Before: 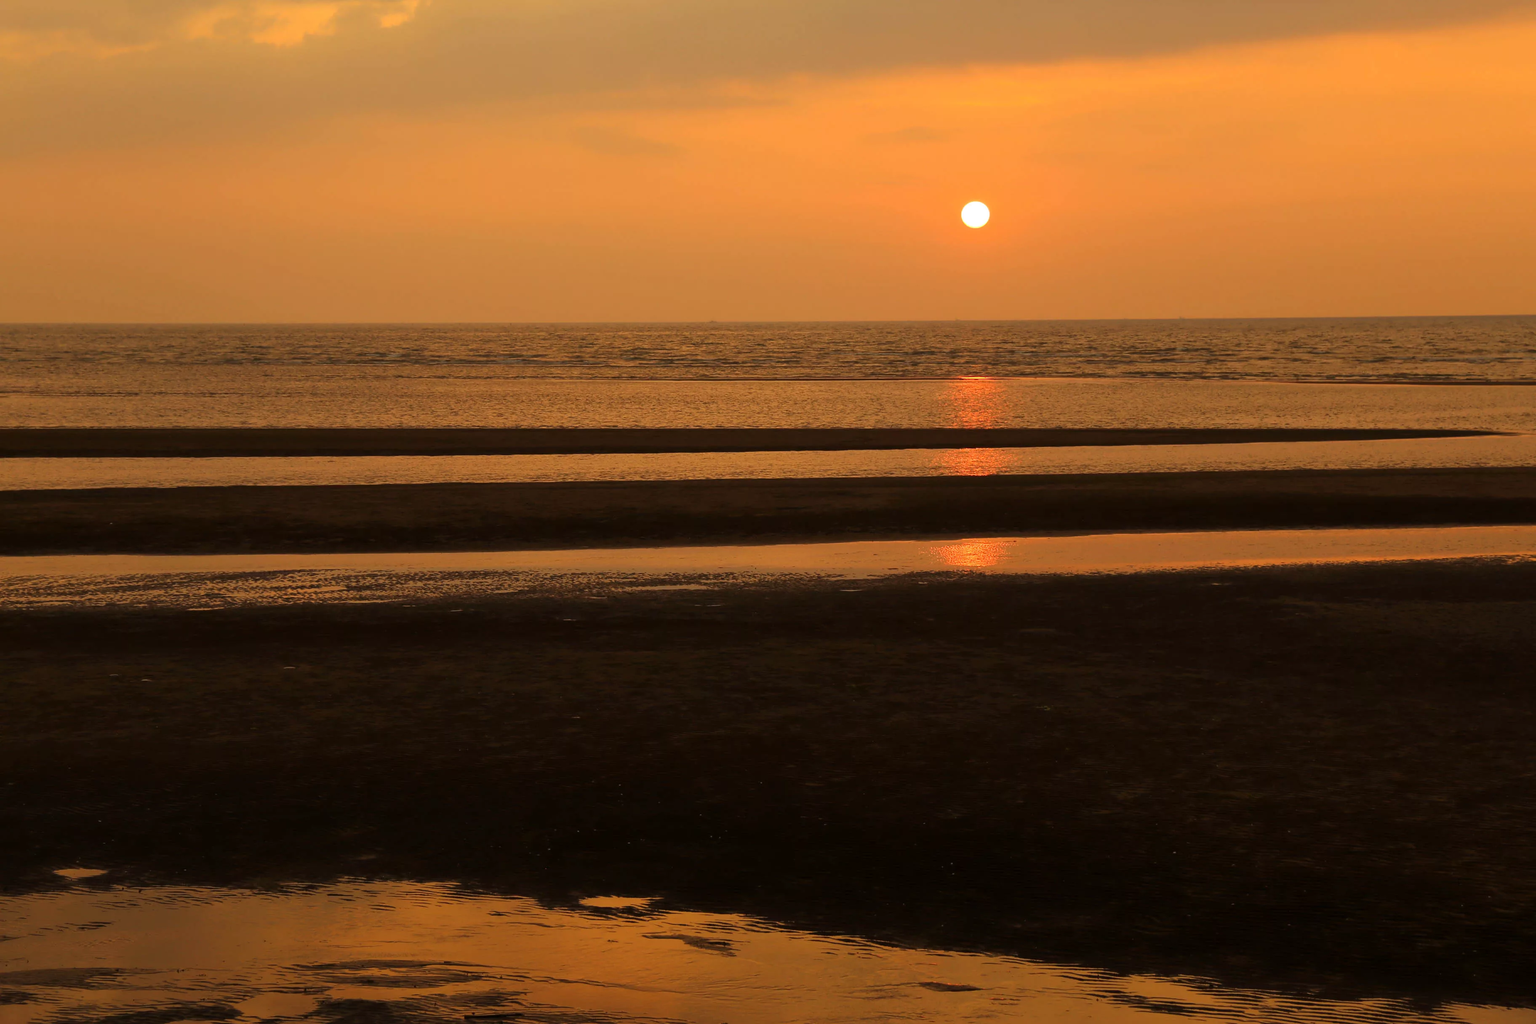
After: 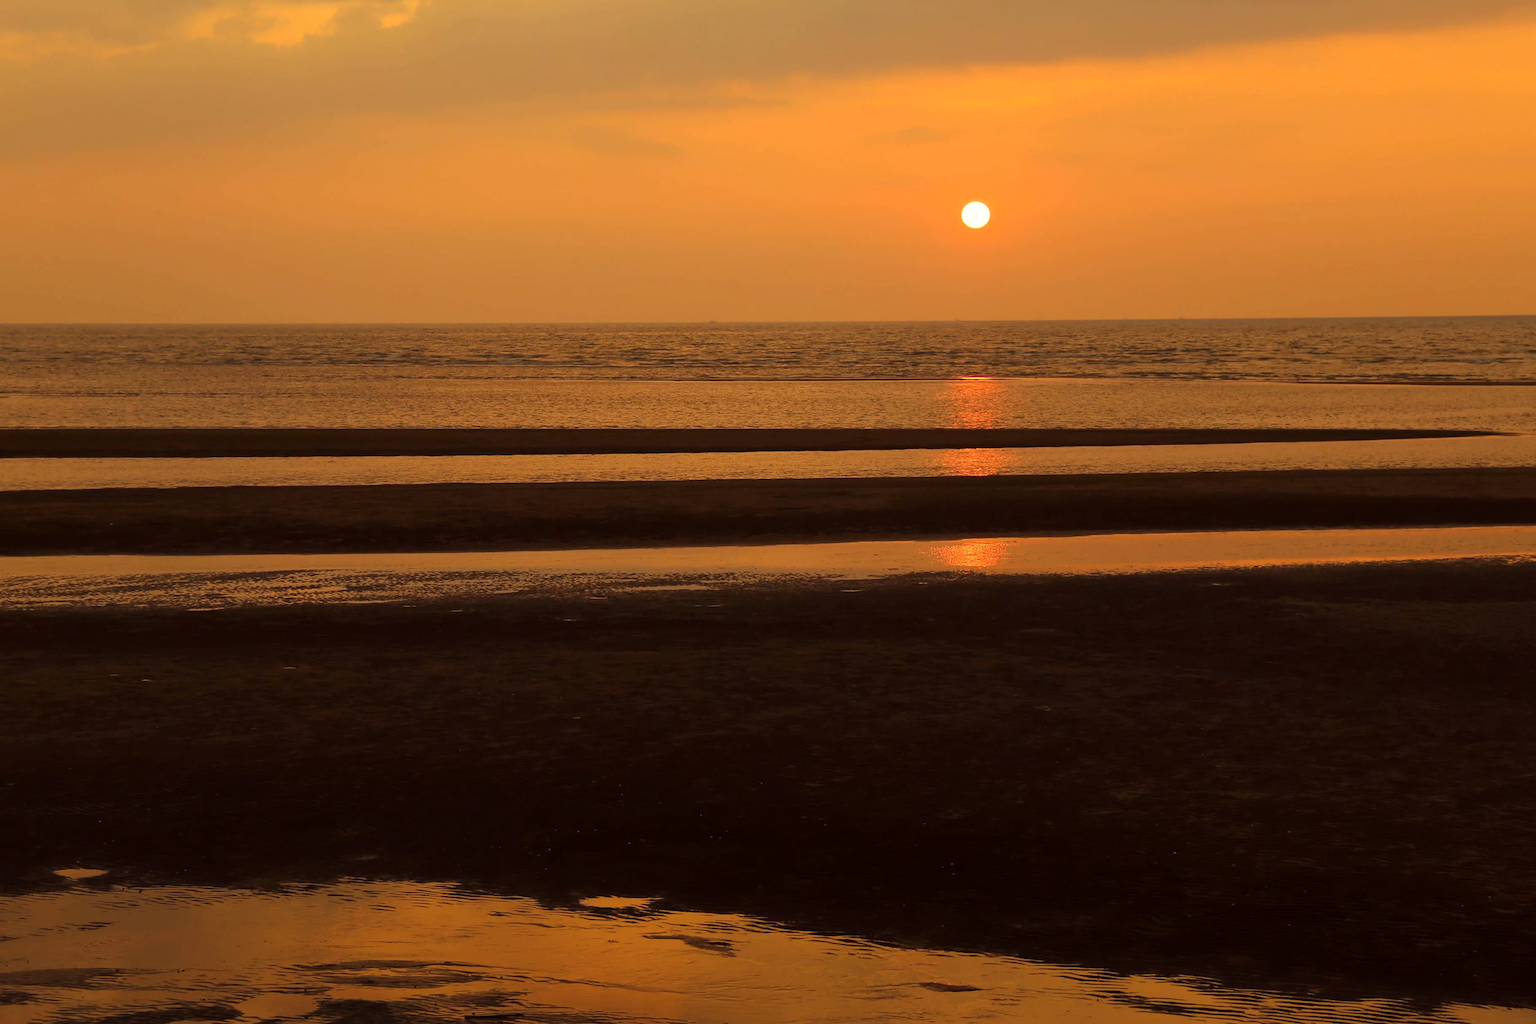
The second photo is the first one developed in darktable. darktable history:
color correction: highlights a* -1.09, highlights b* 4.65, shadows a* 3.56
